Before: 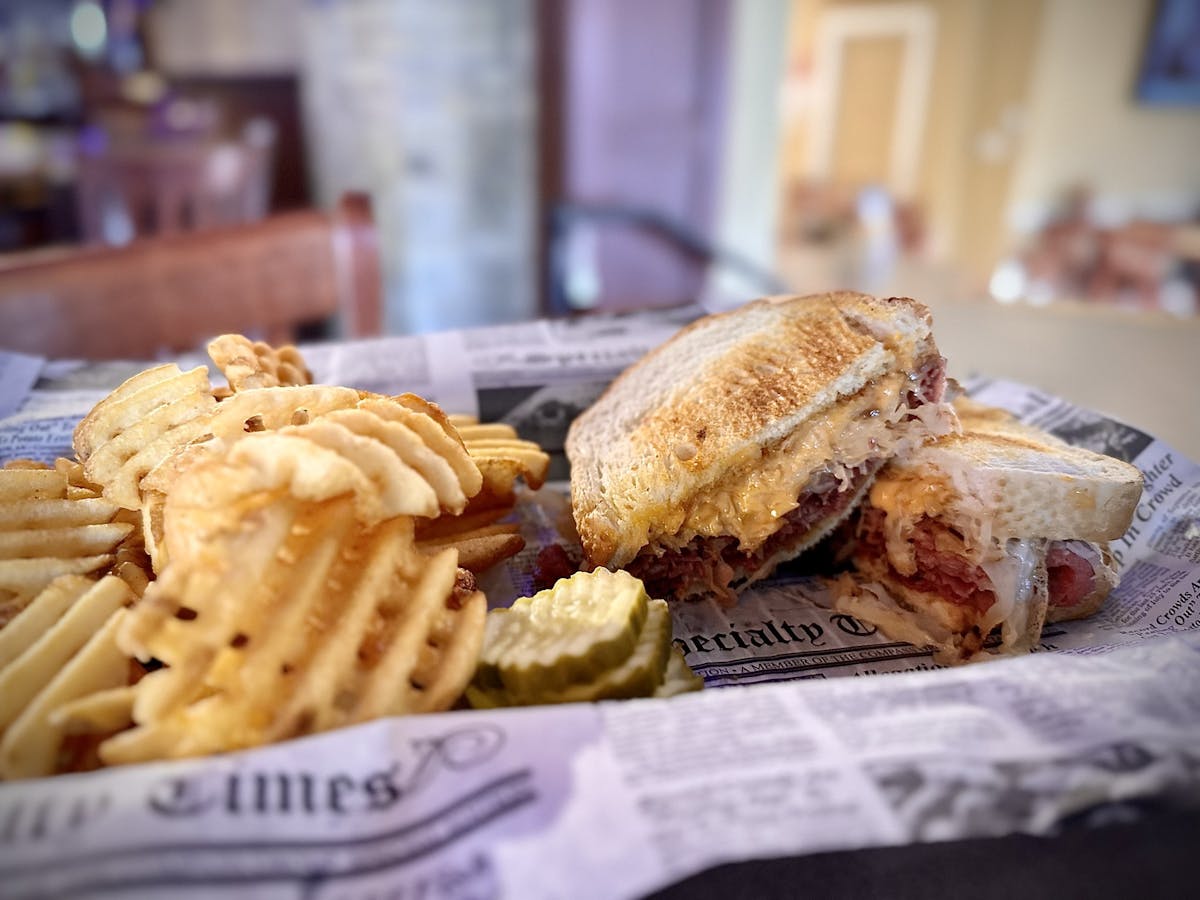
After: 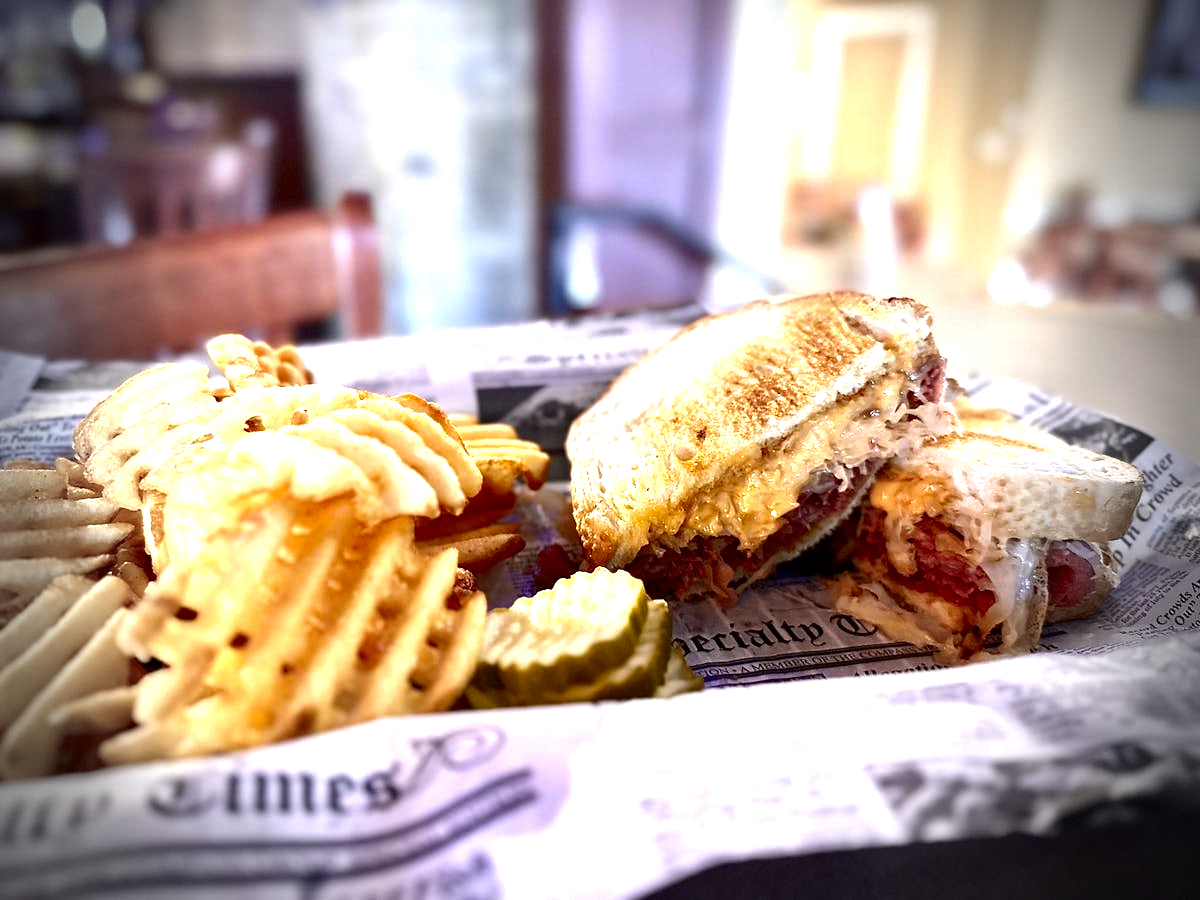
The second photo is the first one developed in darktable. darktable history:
exposure: black level correction 0, exposure 1 EV, compensate exposure bias true, compensate highlight preservation false
vignetting: fall-off start 69.19%, fall-off radius 29.73%, width/height ratio 0.986, shape 0.84
contrast brightness saturation: brightness -0.205, saturation 0.077
